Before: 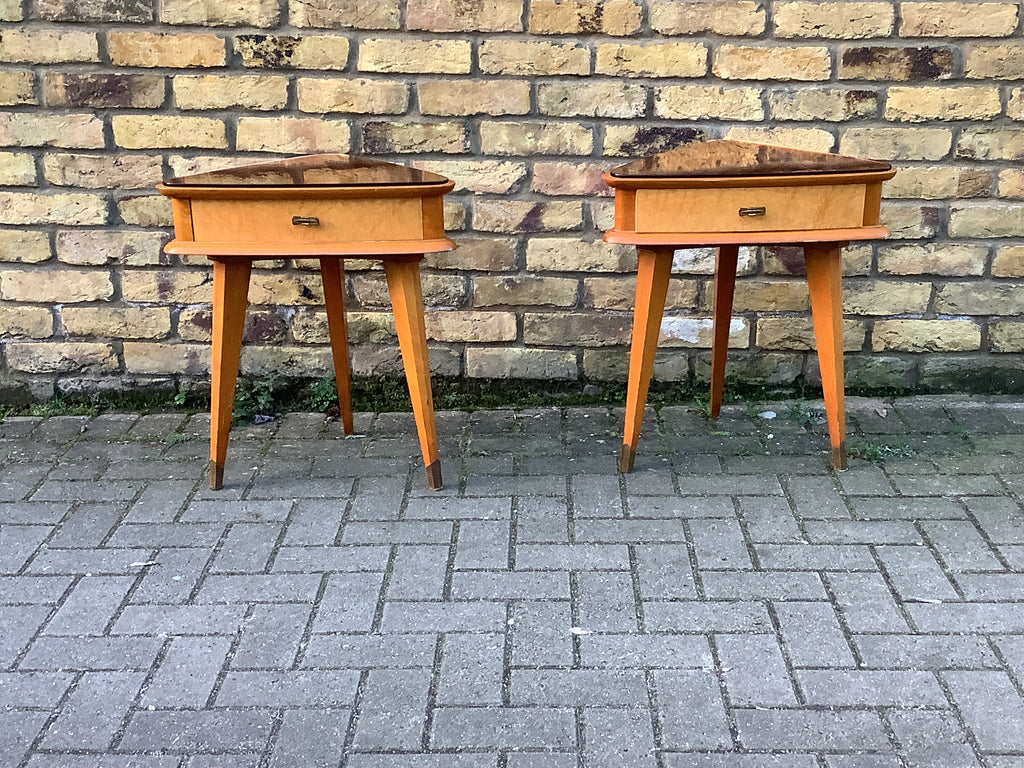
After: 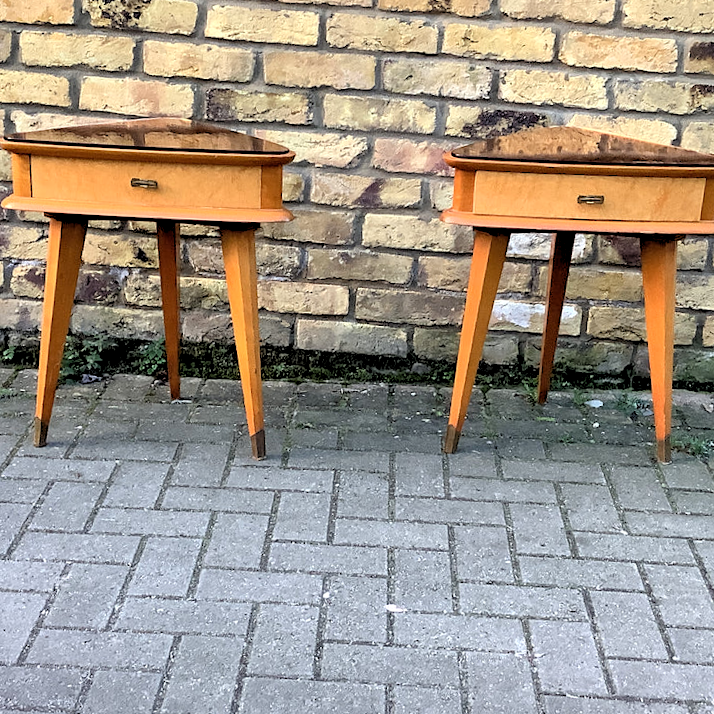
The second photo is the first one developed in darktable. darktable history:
white balance: emerald 1
rgb levels: levels [[0.013, 0.434, 0.89], [0, 0.5, 1], [0, 0.5, 1]]
crop and rotate: angle -3.27°, left 14.277%, top 0.028%, right 10.766%, bottom 0.028%
